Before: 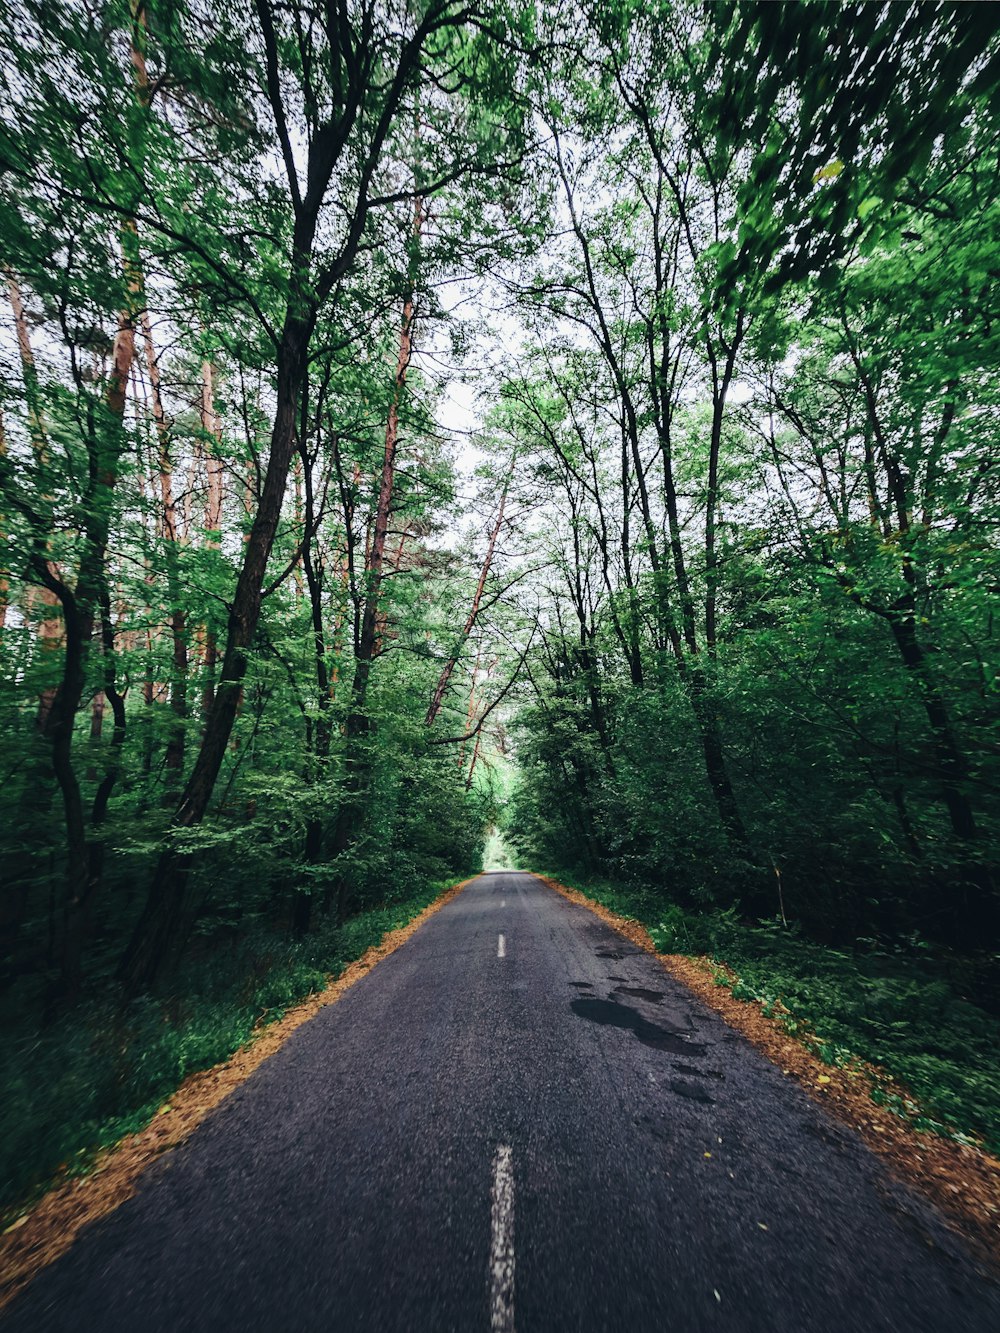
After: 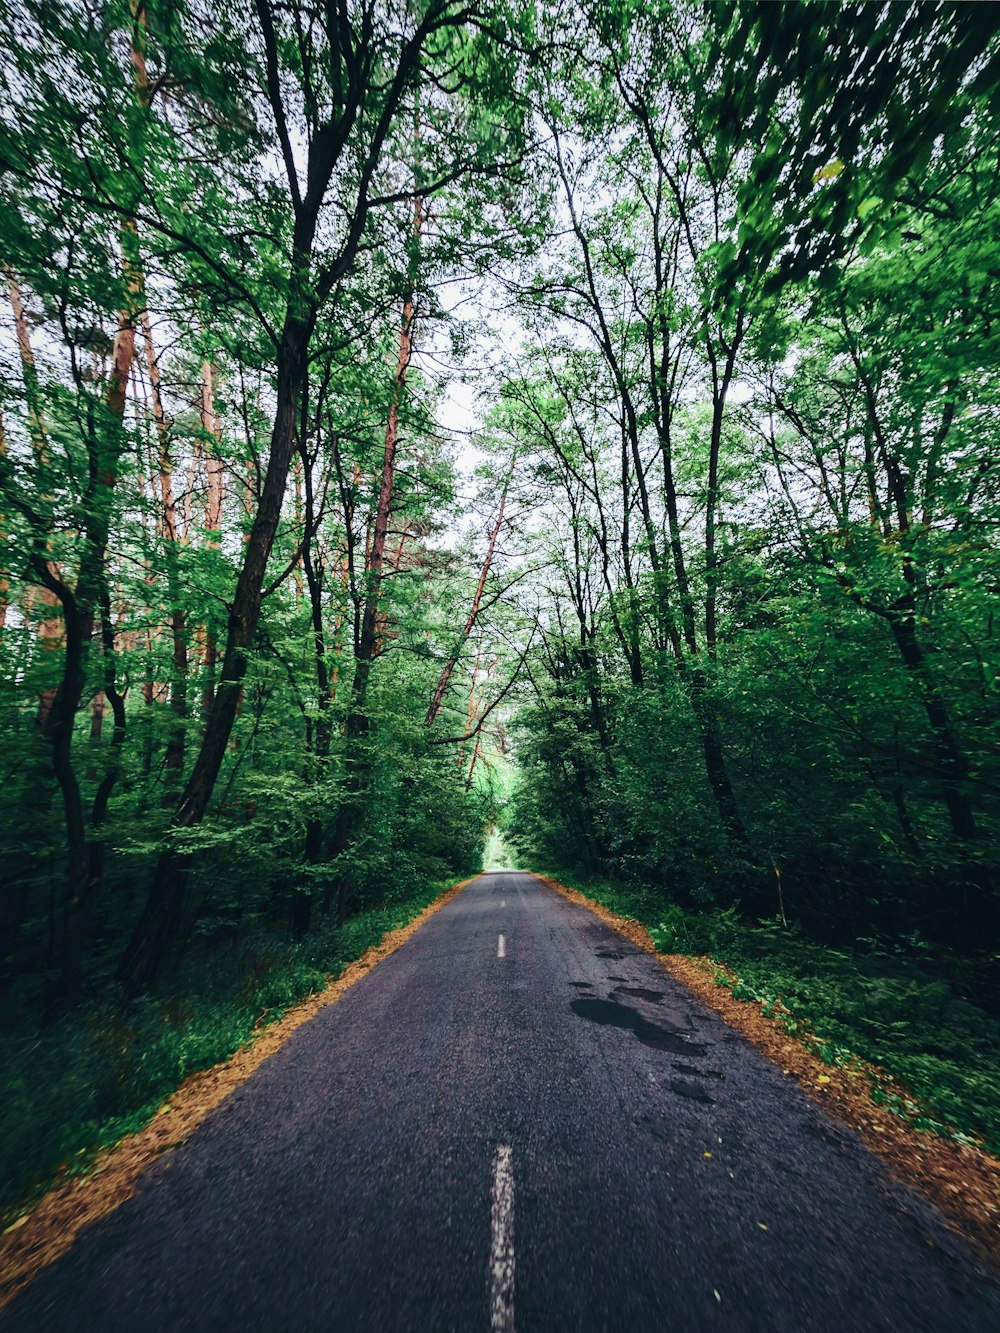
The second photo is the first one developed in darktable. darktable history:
white balance: emerald 1
velvia: on, module defaults
